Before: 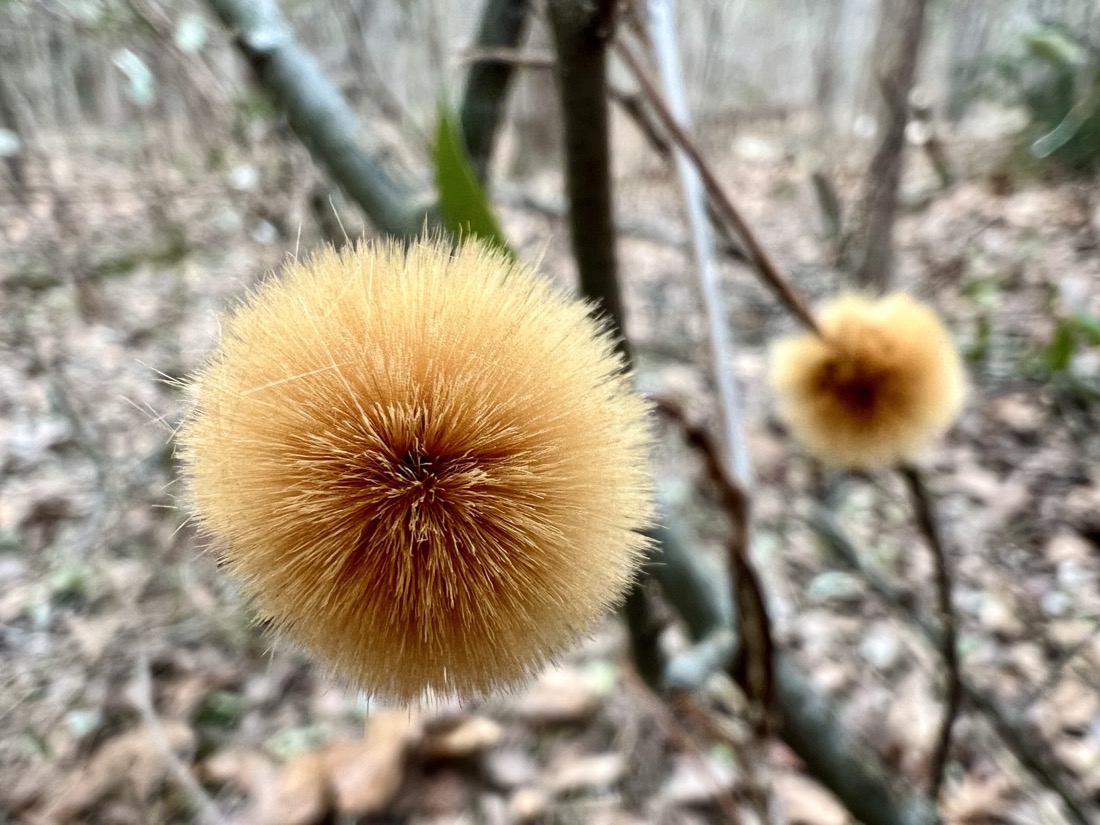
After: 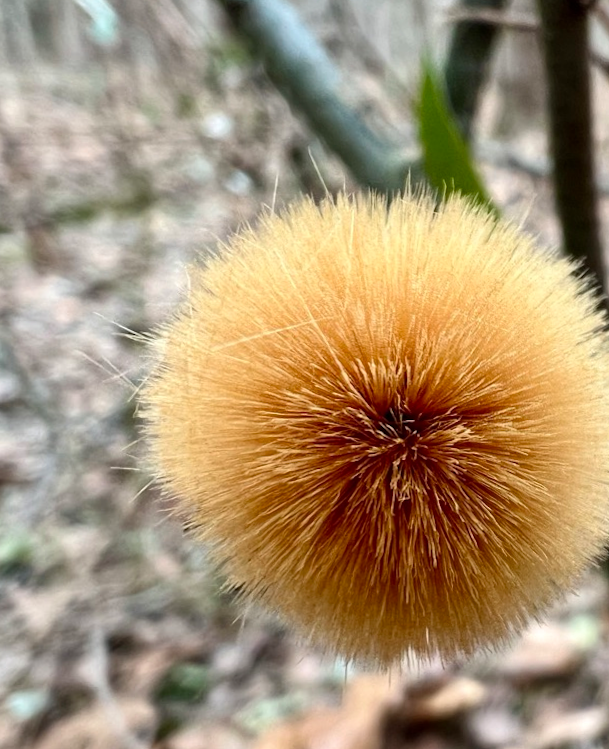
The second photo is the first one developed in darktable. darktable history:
crop: left 5.114%, right 38.589%
rotate and perspective: rotation -0.013°, lens shift (vertical) -0.027, lens shift (horizontal) 0.178, crop left 0.016, crop right 0.989, crop top 0.082, crop bottom 0.918
